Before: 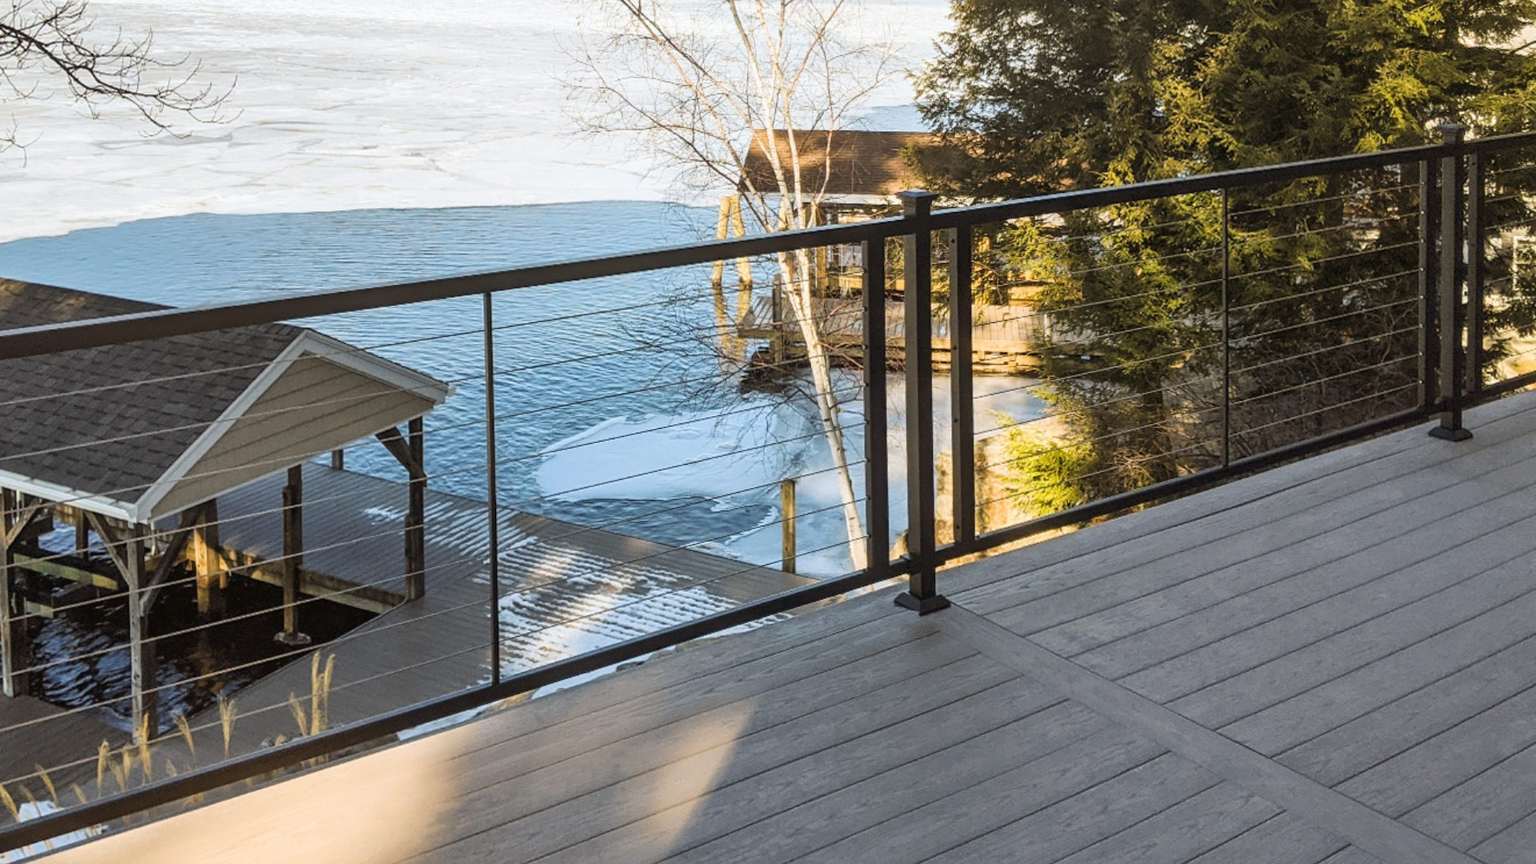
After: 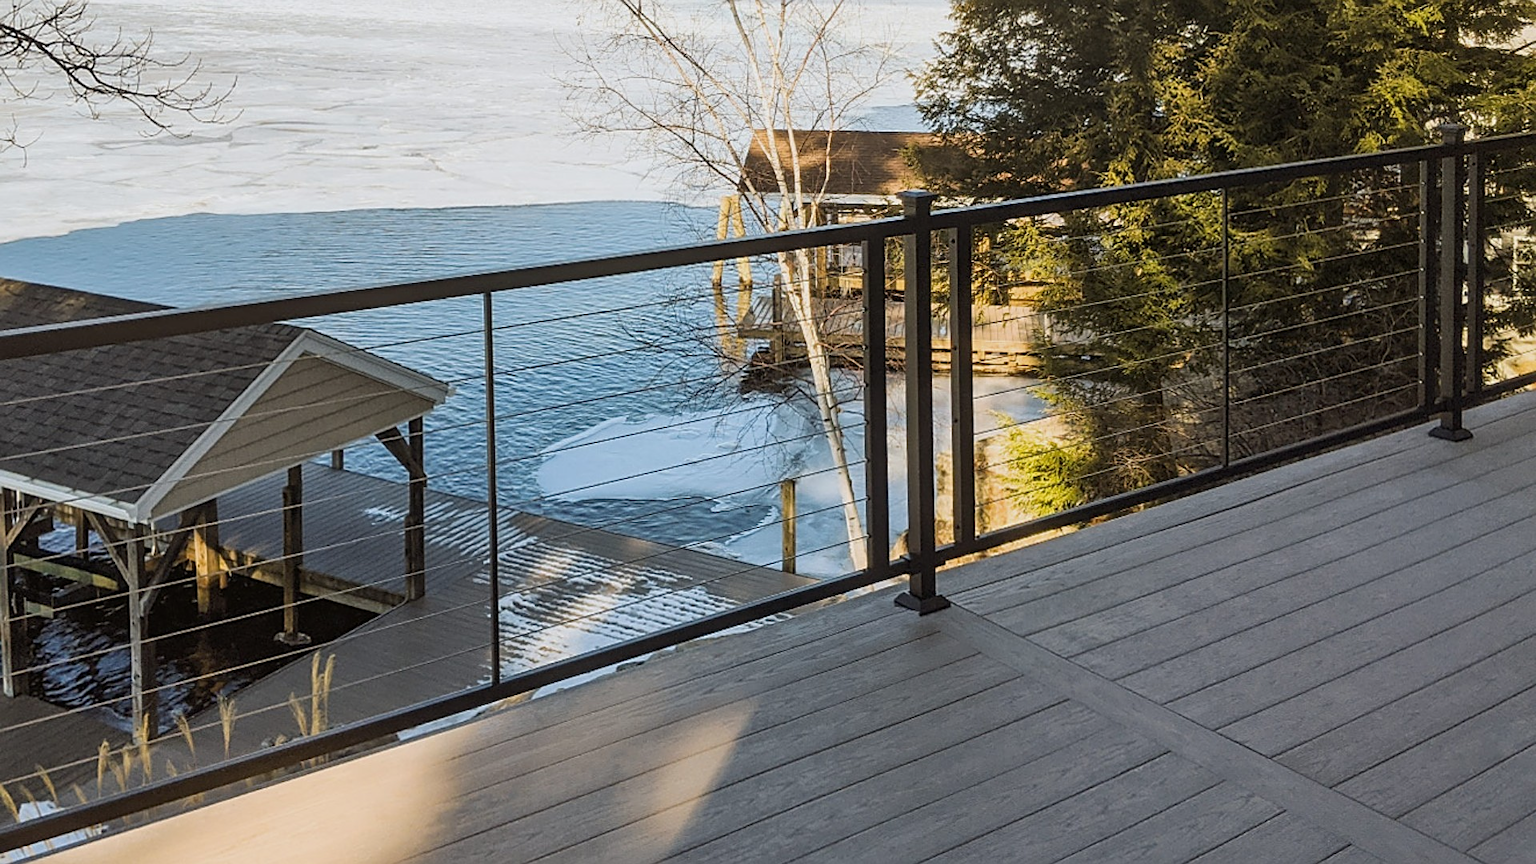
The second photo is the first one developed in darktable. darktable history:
sharpen: on, module defaults
exposure: exposure -0.293 EV, compensate highlight preservation false
